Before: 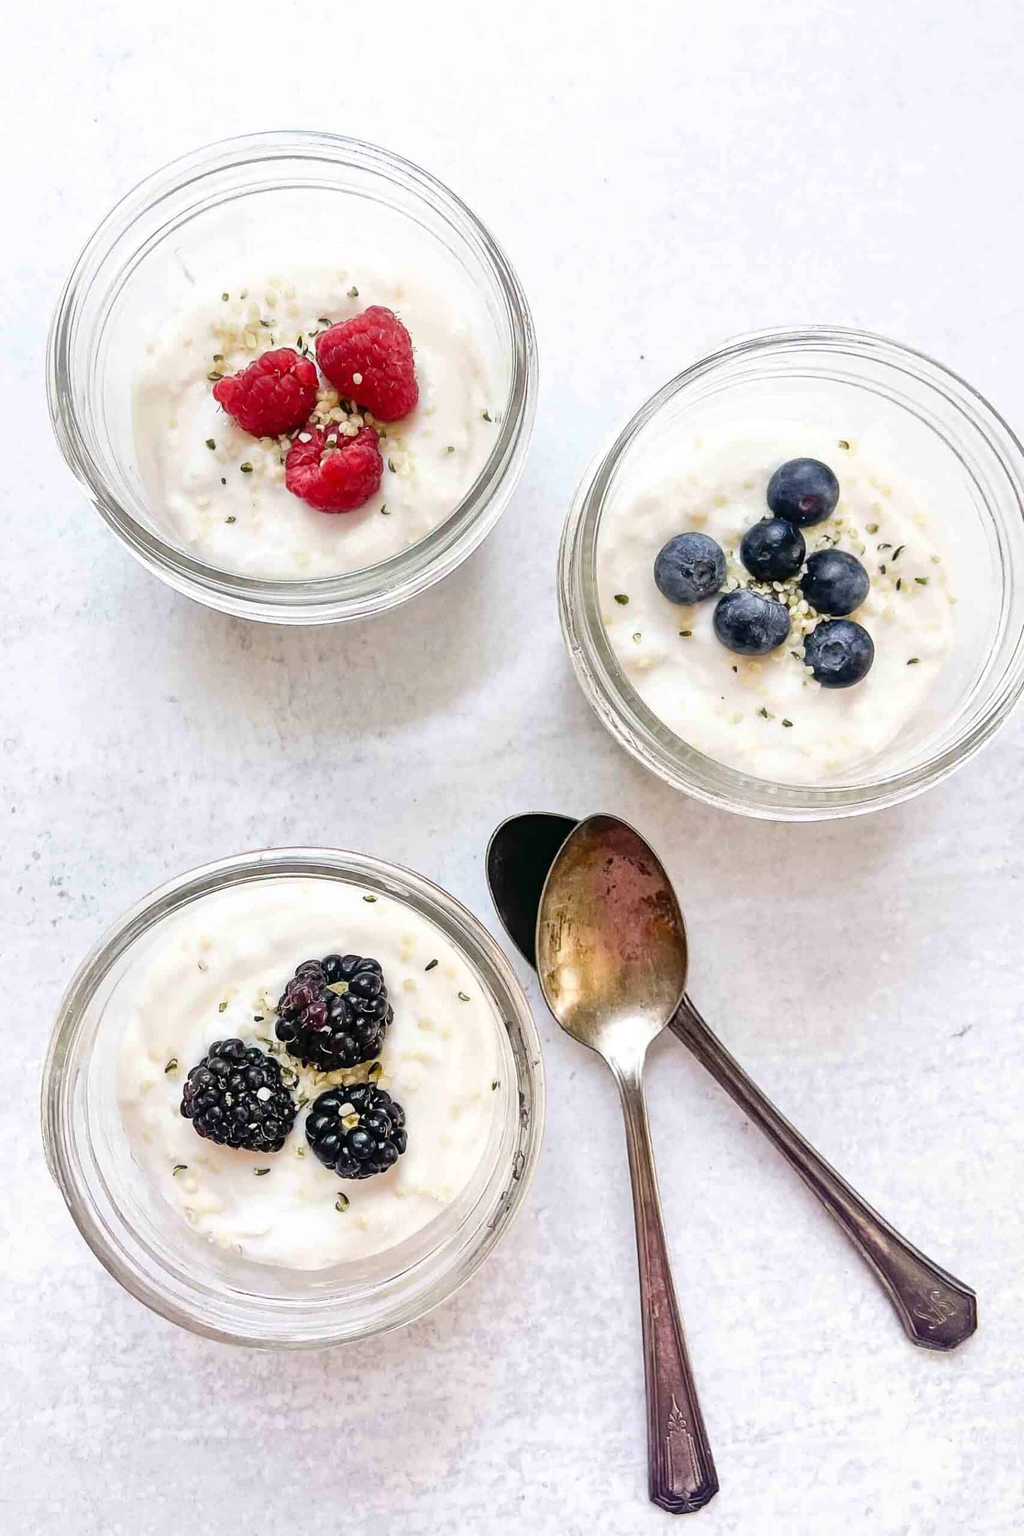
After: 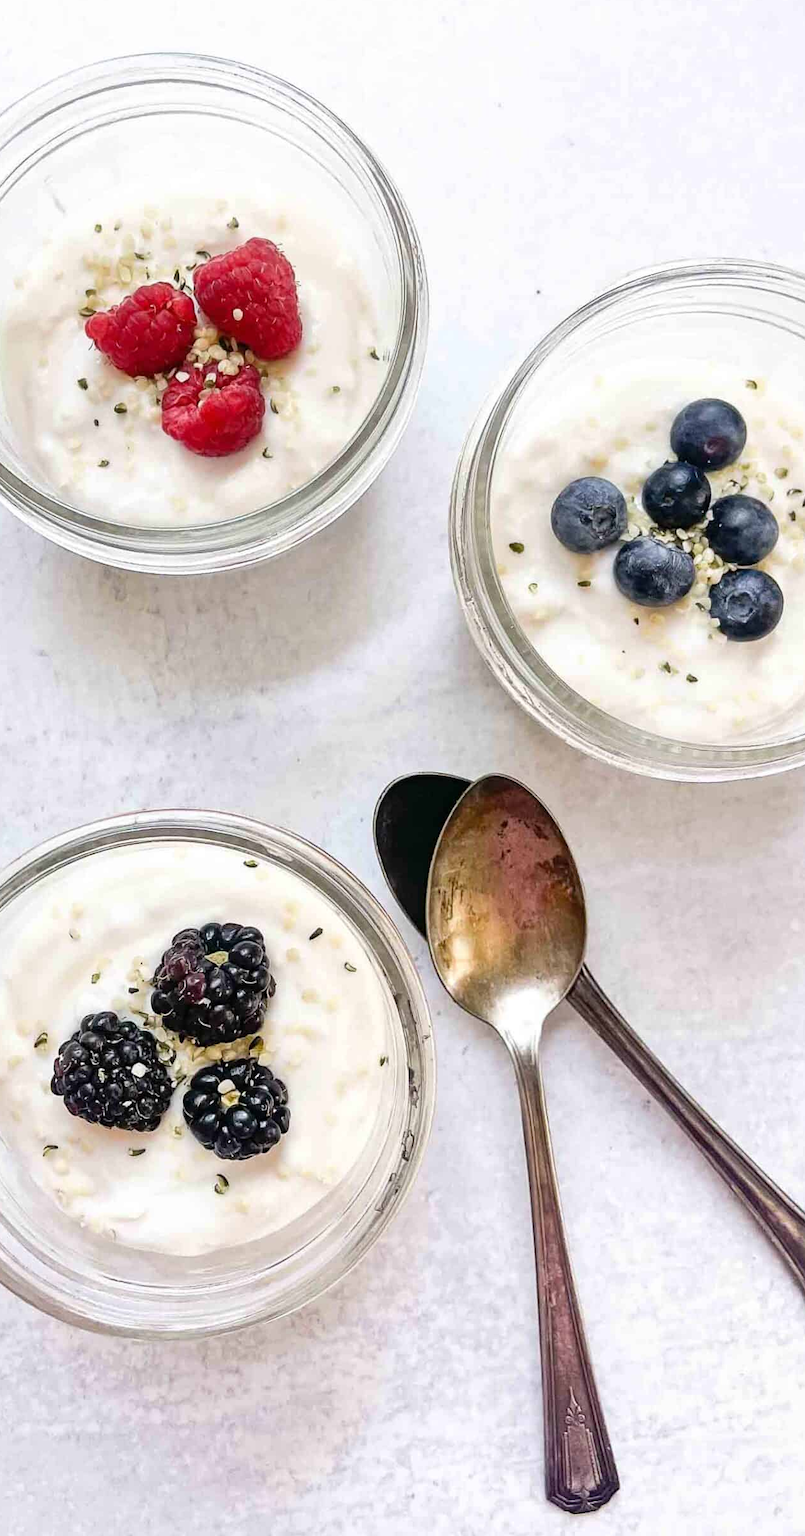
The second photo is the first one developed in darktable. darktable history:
crop and rotate: left 12.995%, top 5.278%, right 12.537%
